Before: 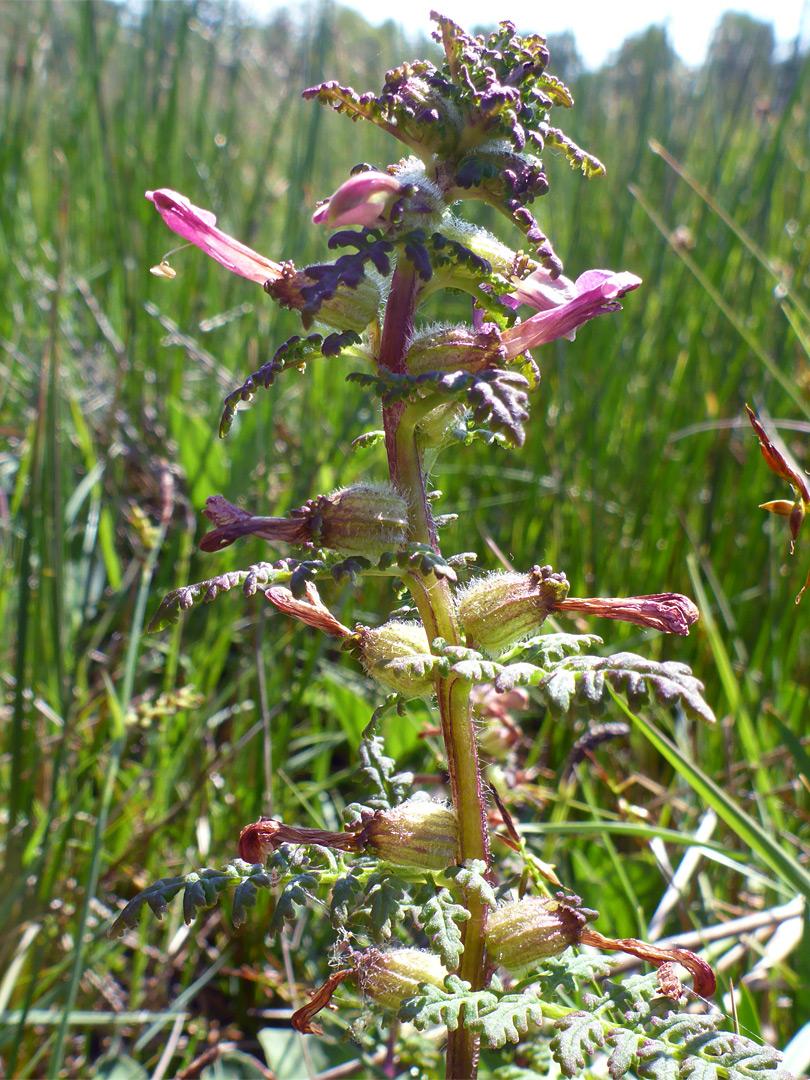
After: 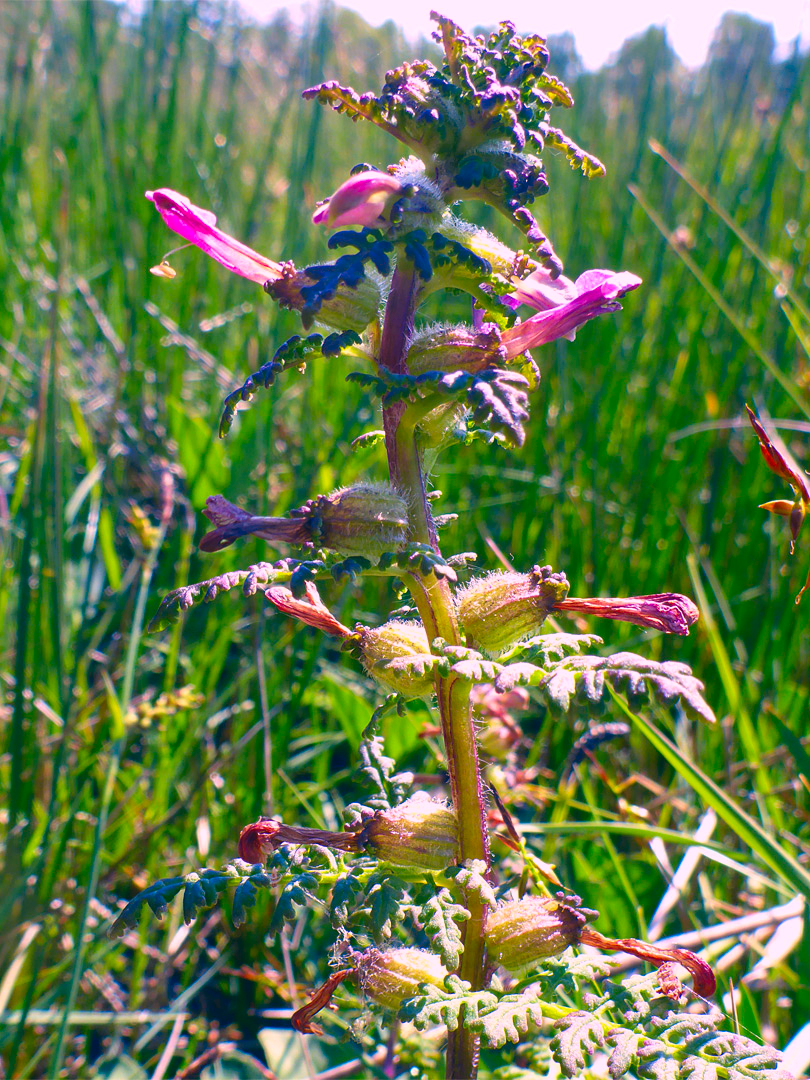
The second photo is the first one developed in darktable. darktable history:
color correction: highlights a* 17.12, highlights b* 0.307, shadows a* -14.76, shadows b* -14.76, saturation 1.53
